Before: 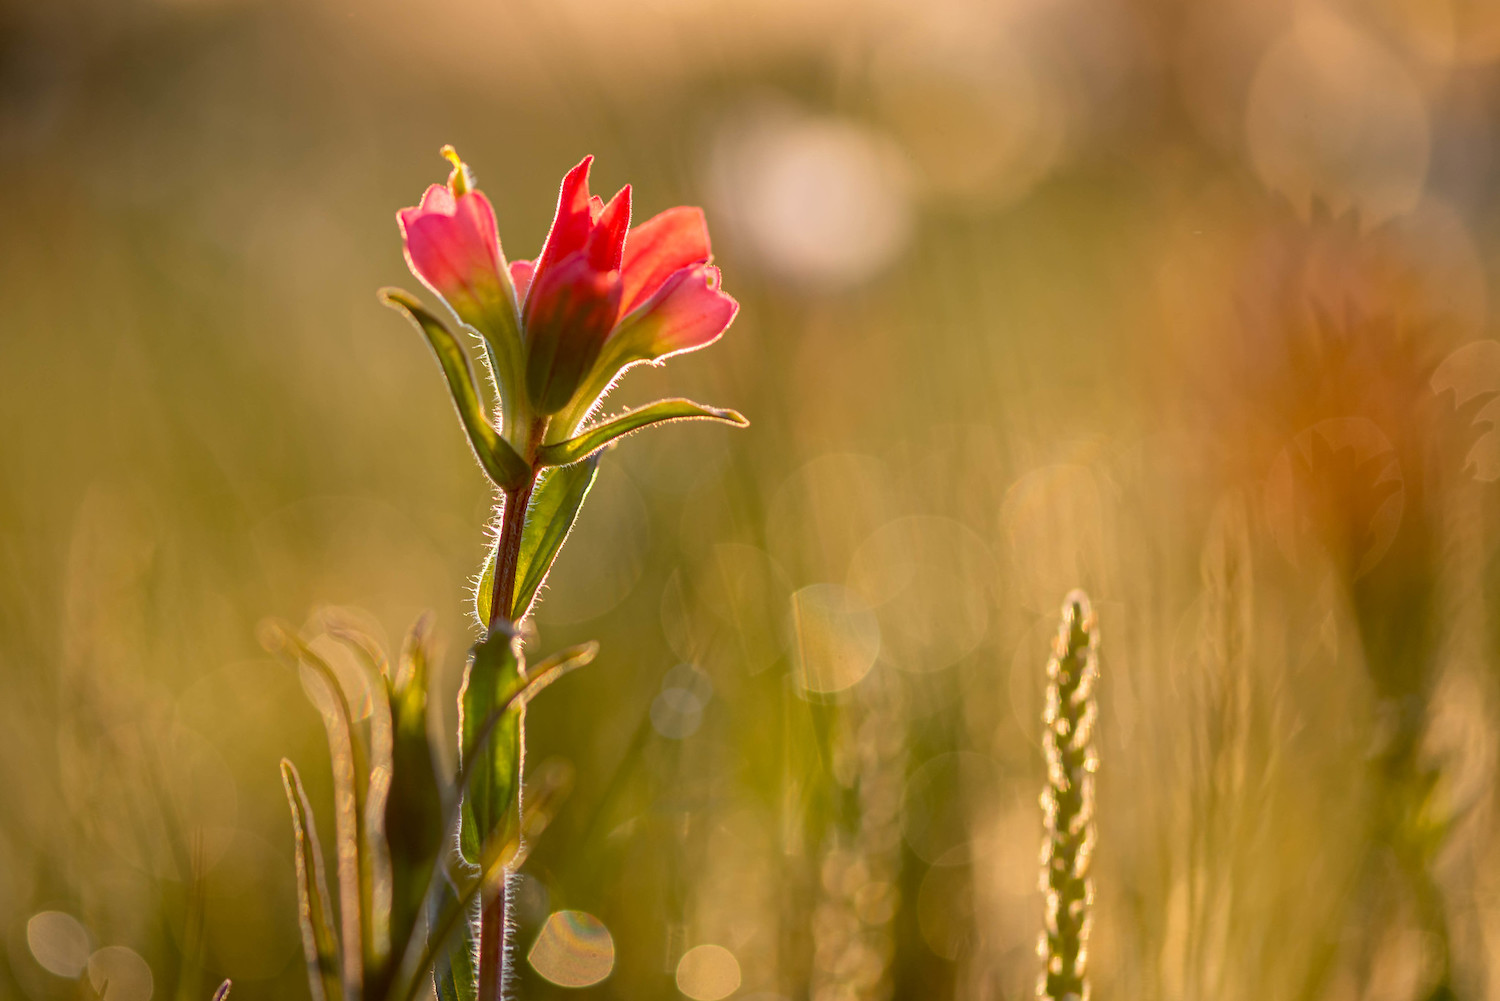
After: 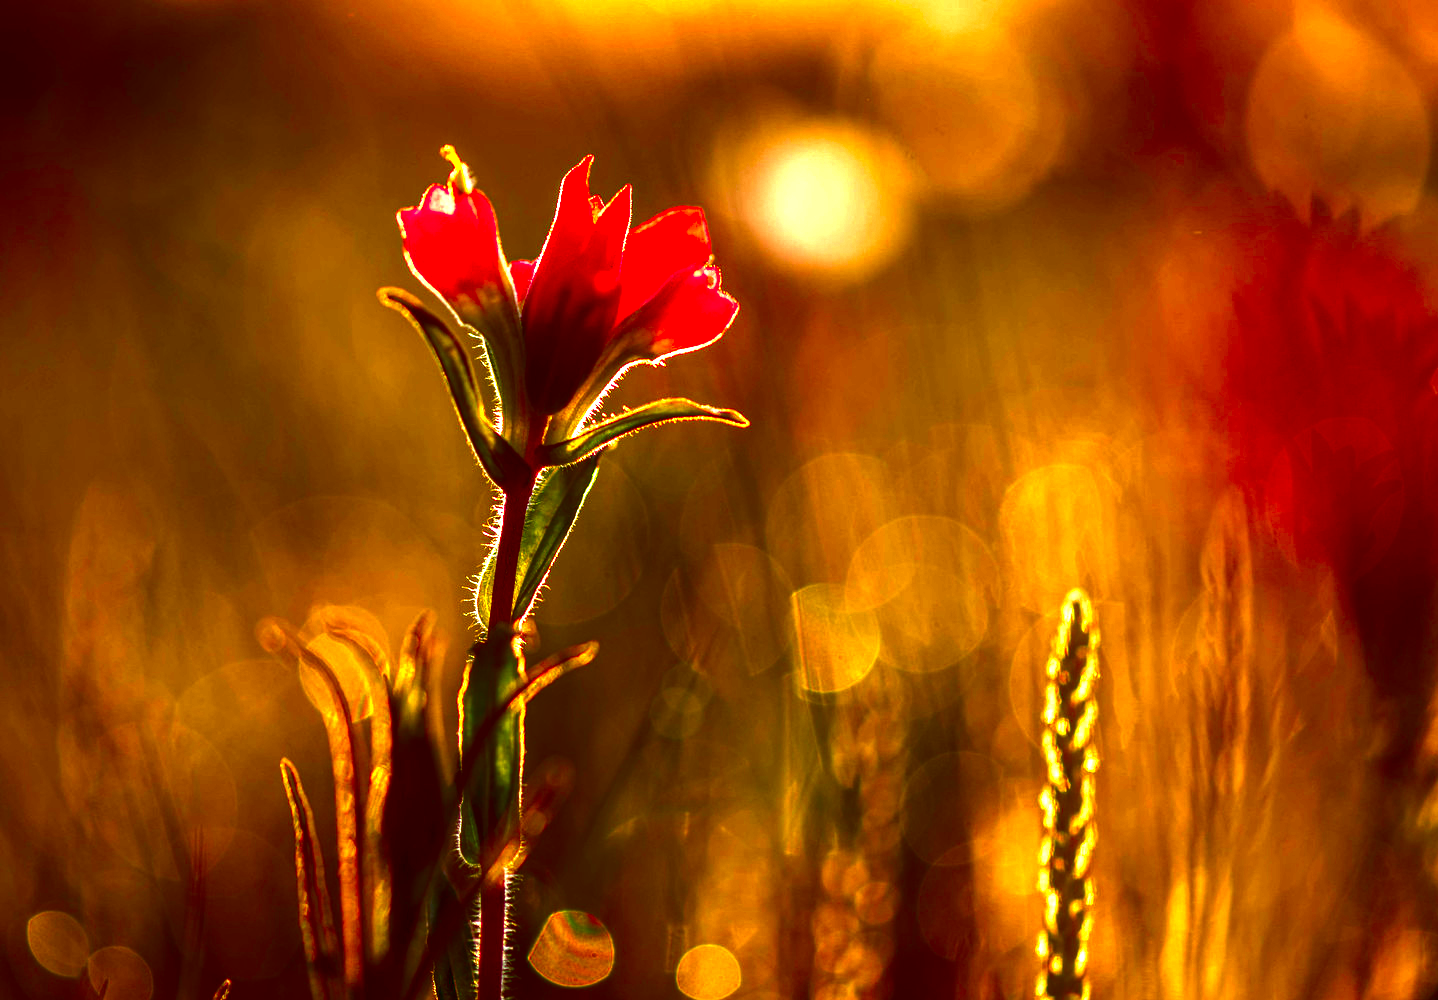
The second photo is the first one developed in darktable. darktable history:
exposure: exposure 0.921 EV, compensate highlight preservation false
local contrast: on, module defaults
white balance: red 1.045, blue 0.932
contrast brightness saturation: brightness -1, saturation 1
crop: right 4.126%, bottom 0.031%
